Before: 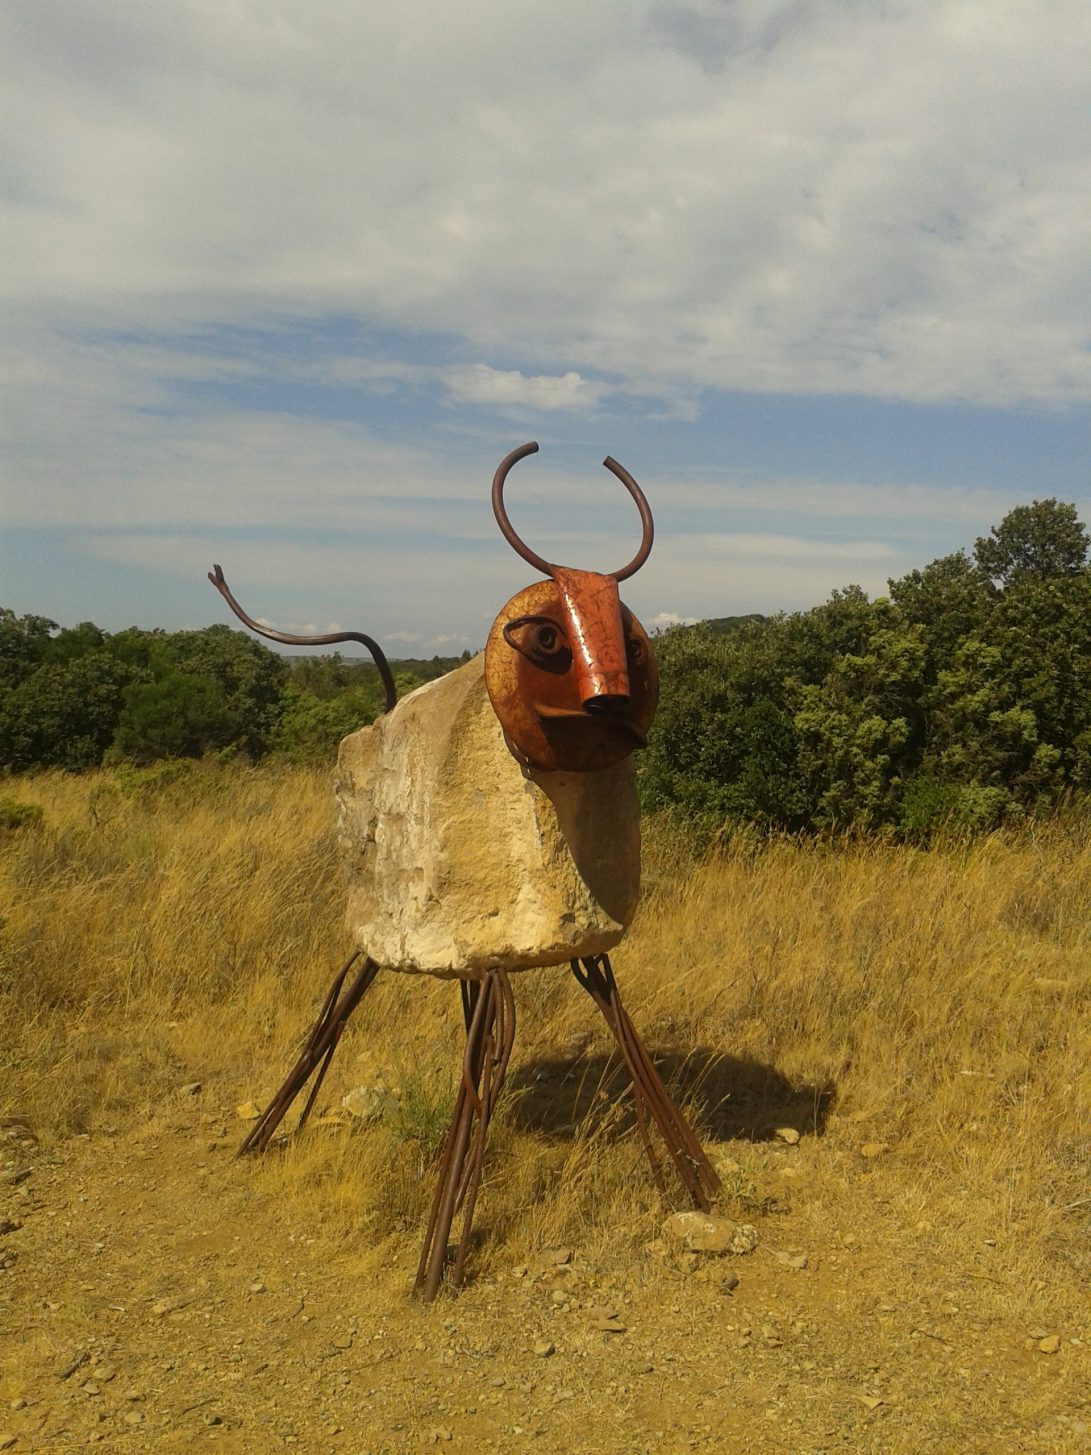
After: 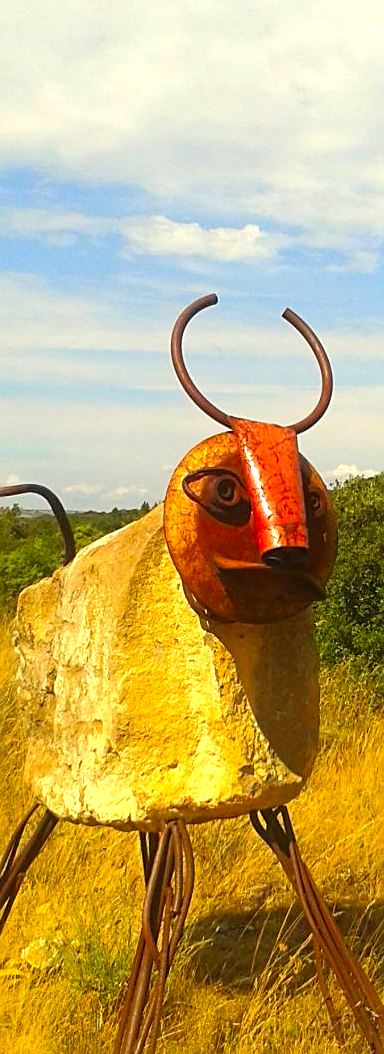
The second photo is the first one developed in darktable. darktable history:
exposure: exposure 0.921 EV, compensate highlight preservation false
shadows and highlights: shadows -10, white point adjustment 1.5, highlights 10
crop and rotate: left 29.476%, top 10.214%, right 35.32%, bottom 17.333%
sharpen: on, module defaults
tone equalizer: on, module defaults
contrast brightness saturation: saturation 0.5
